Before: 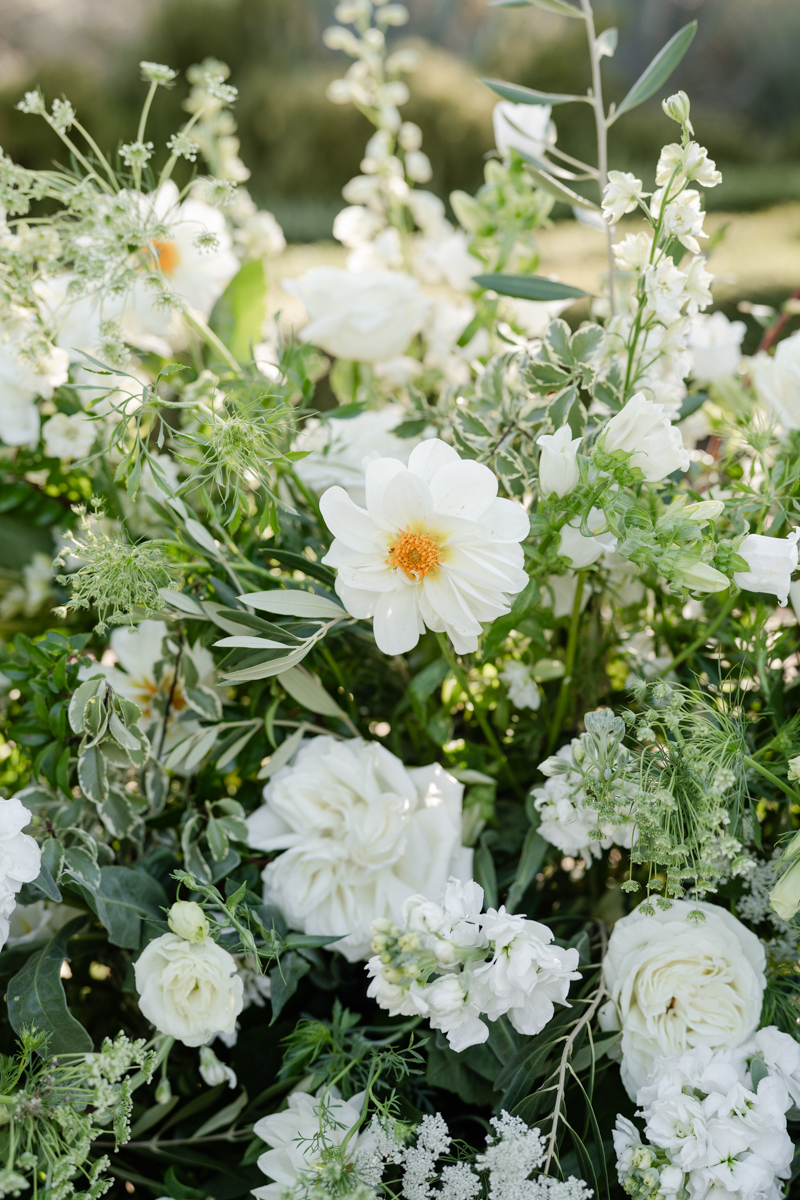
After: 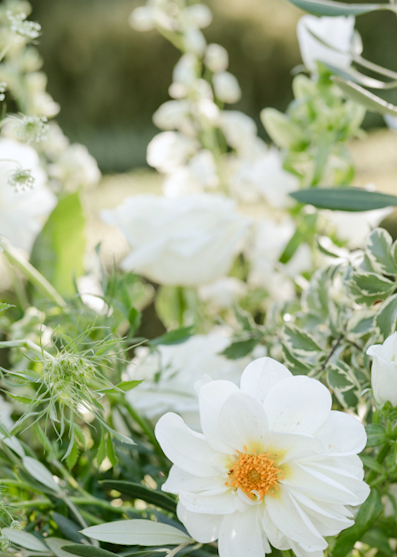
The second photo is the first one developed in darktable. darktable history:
rotate and perspective: rotation -4.57°, crop left 0.054, crop right 0.944, crop top 0.087, crop bottom 0.914
white balance: red 0.988, blue 1.017
crop: left 19.556%, right 30.401%, bottom 46.458%
